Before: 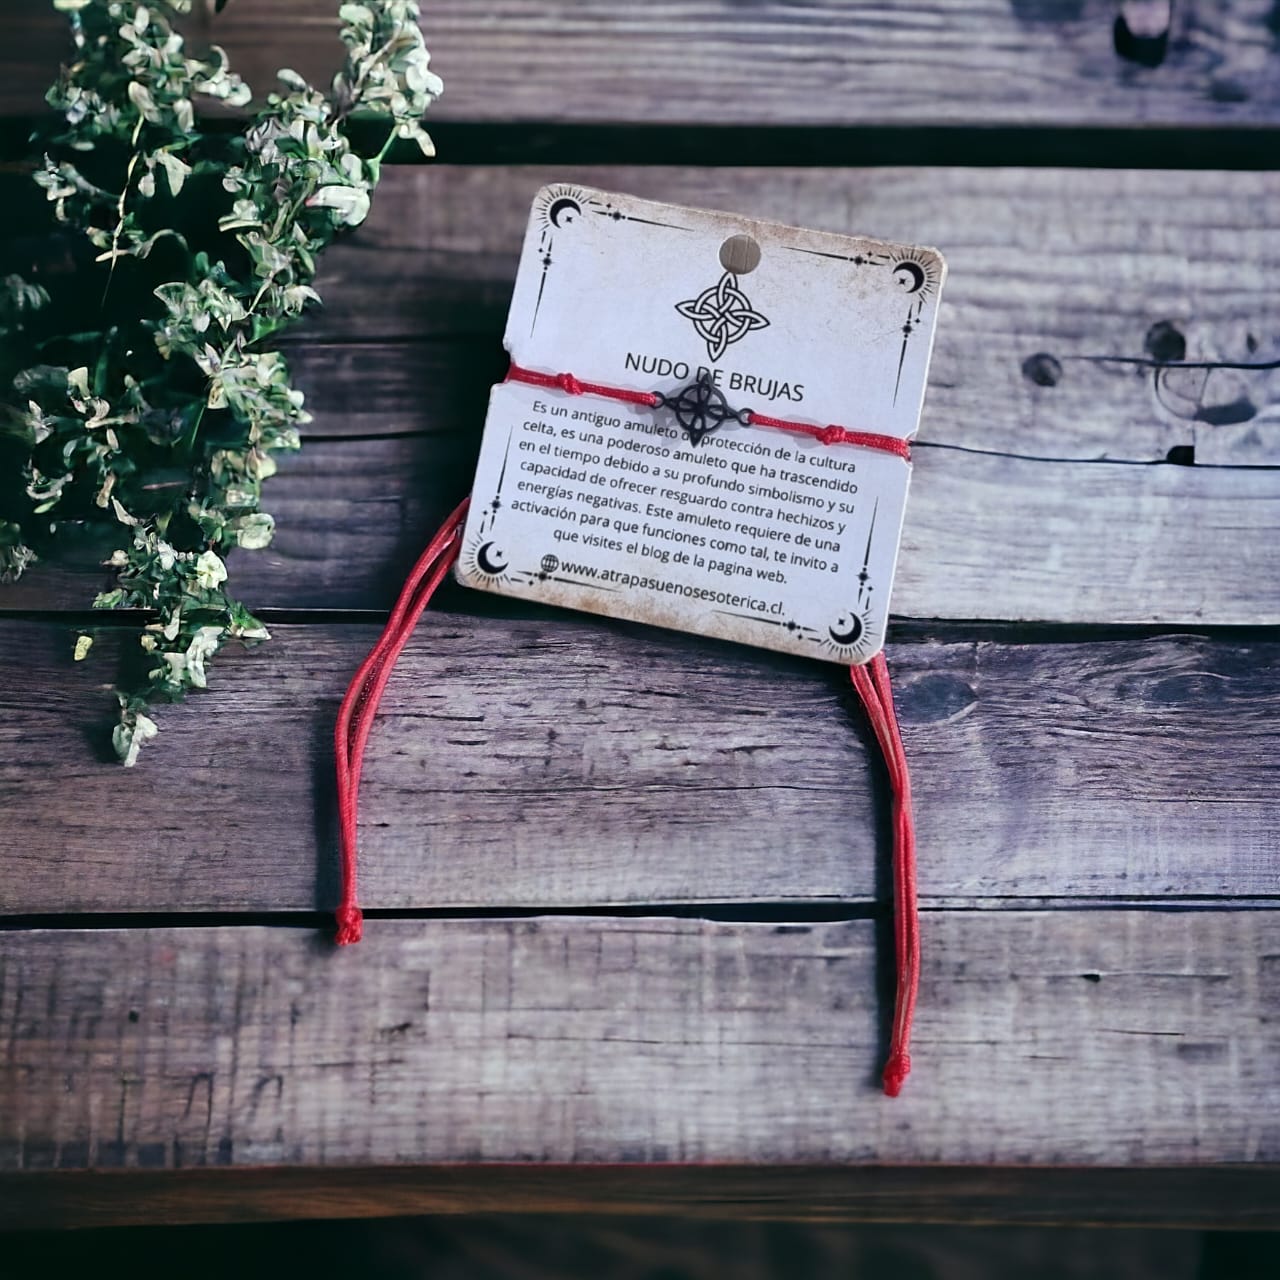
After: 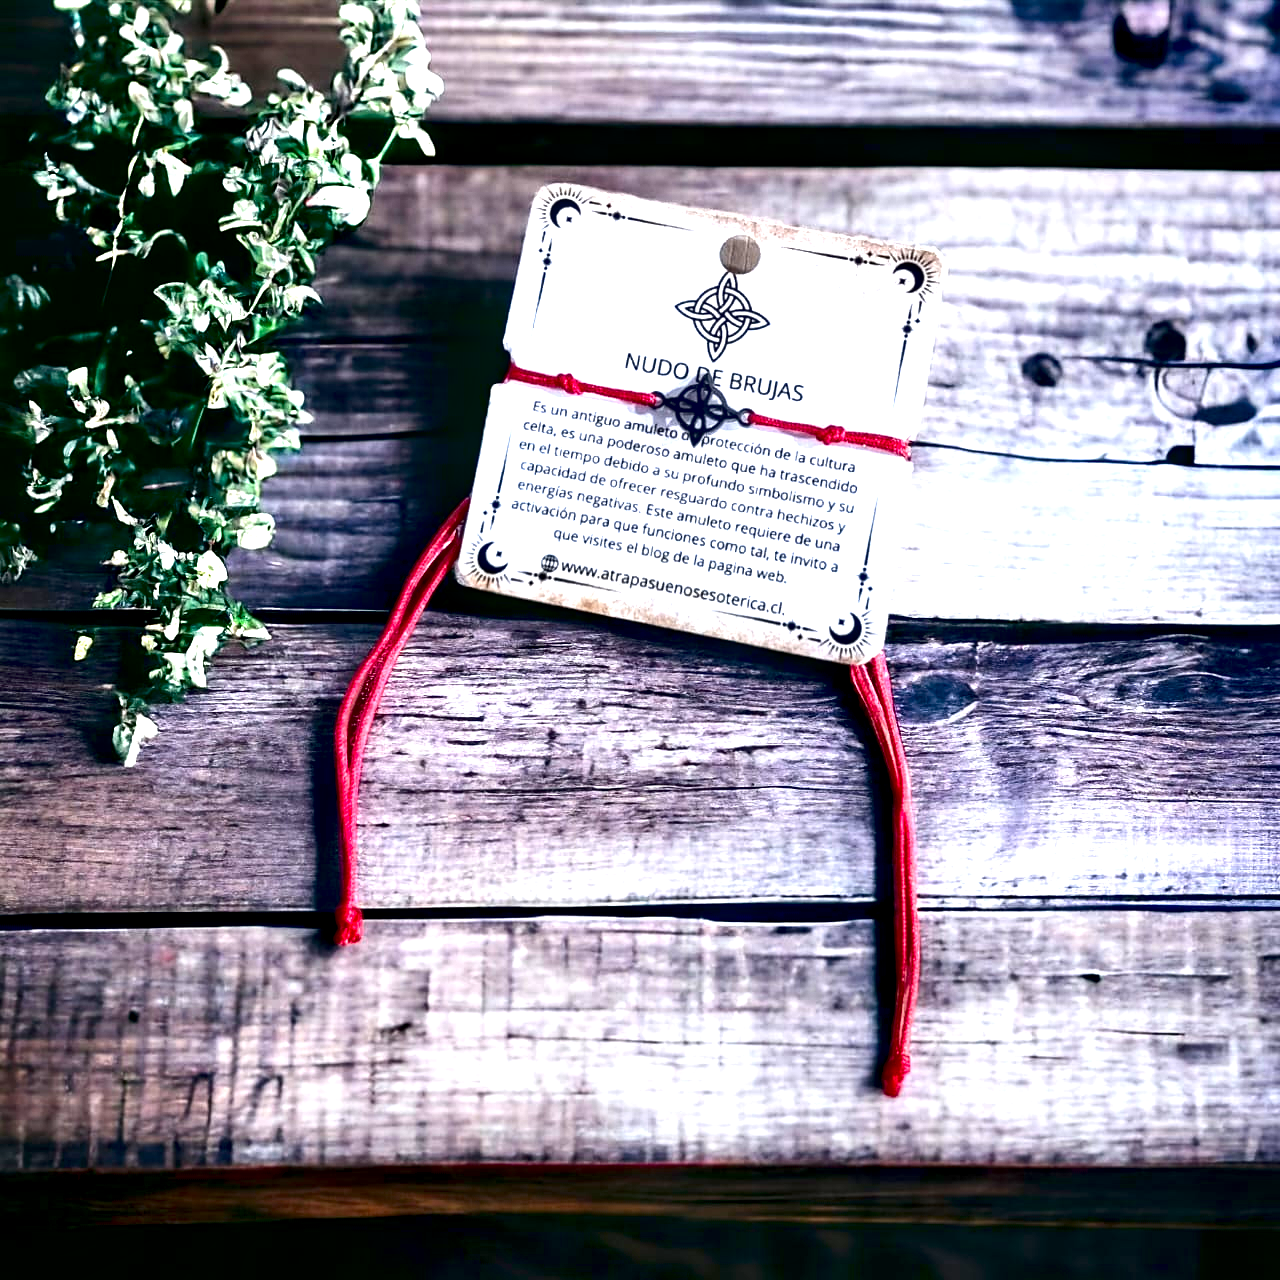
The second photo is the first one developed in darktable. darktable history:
local contrast: highlights 25%, shadows 75%, midtone range 0.75
exposure: black level correction 0.009, exposure 1.425 EV, compensate highlight preservation false
contrast brightness saturation: contrast 0.13, brightness -0.24, saturation 0.14
